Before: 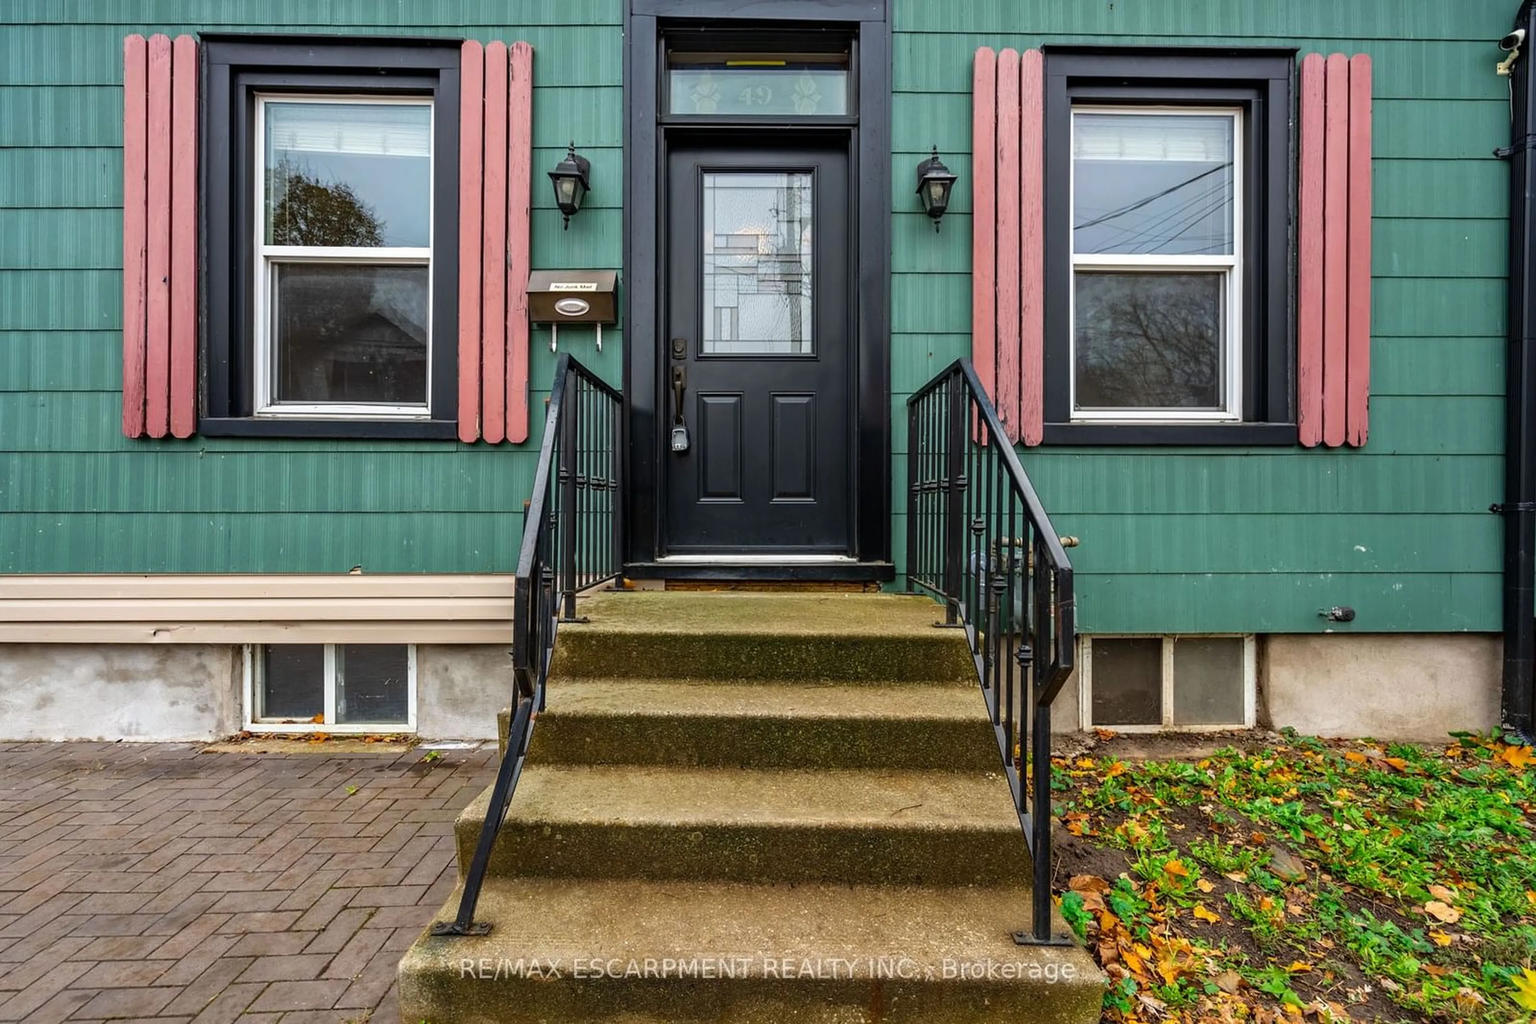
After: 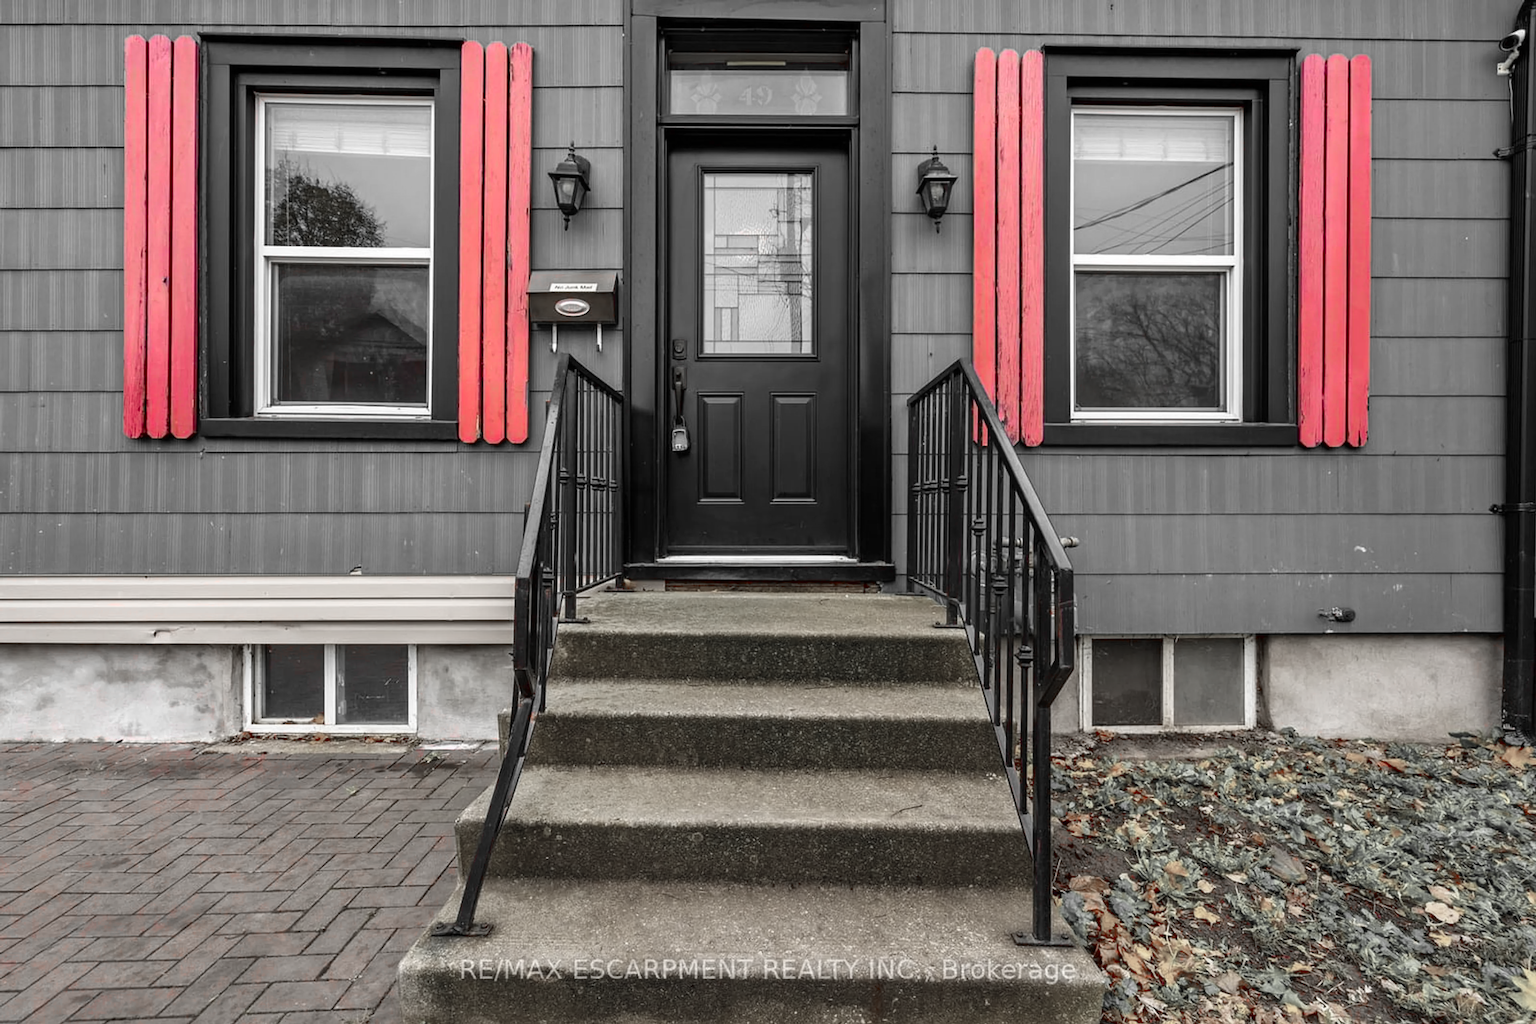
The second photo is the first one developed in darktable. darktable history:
color zones: curves: ch1 [(0, 0.831) (0.08, 0.771) (0.157, 0.268) (0.241, 0.207) (0.562, -0.005) (0.714, -0.013) (0.876, 0.01) (1, 0.831)], mix 26.38%
